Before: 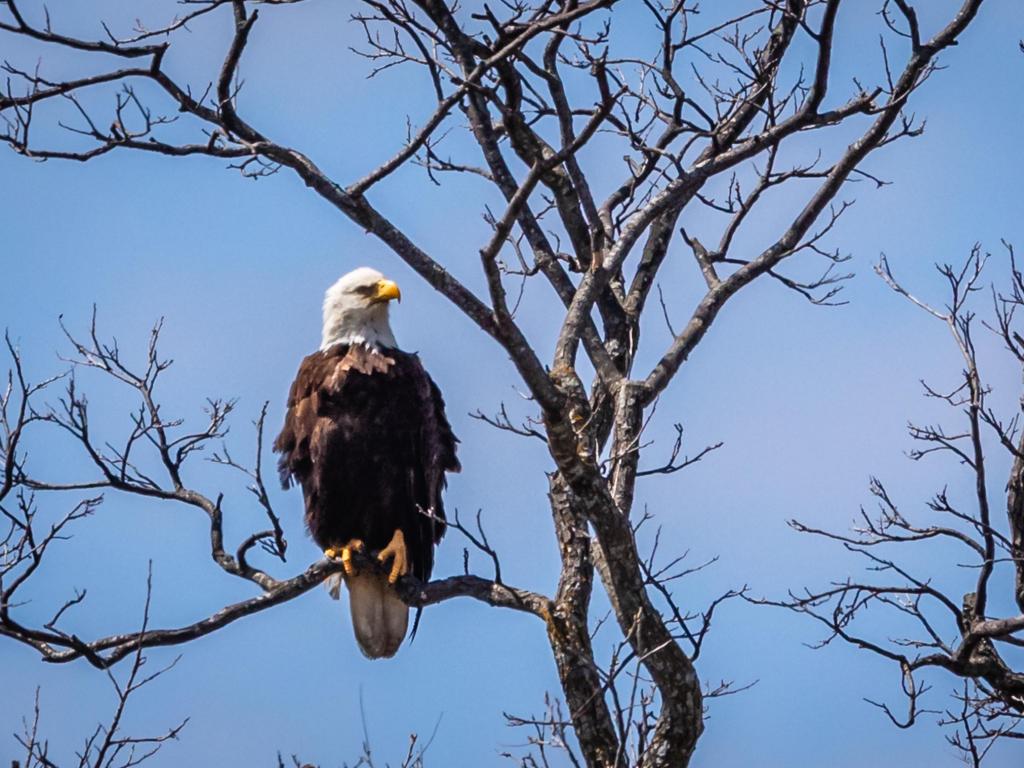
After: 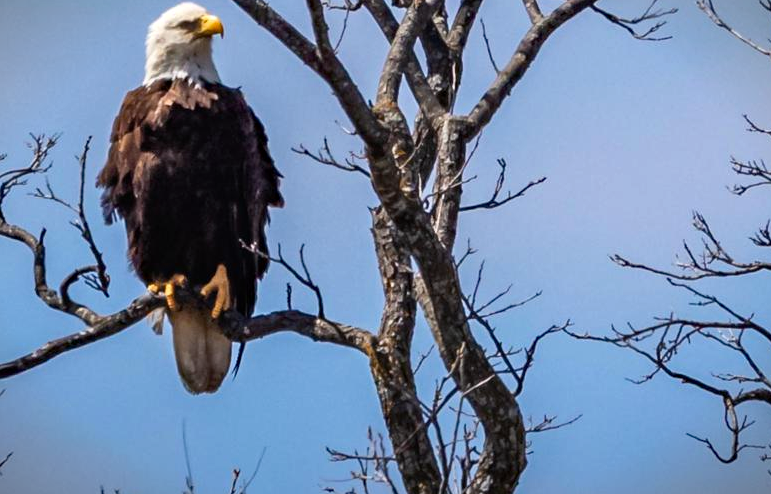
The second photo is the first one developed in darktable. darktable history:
vignetting: fall-off start 100.96%, width/height ratio 1.32
crop and rotate: left 17.377%, top 34.56%, right 7.33%, bottom 0.994%
haze removal: compatibility mode true, adaptive false
